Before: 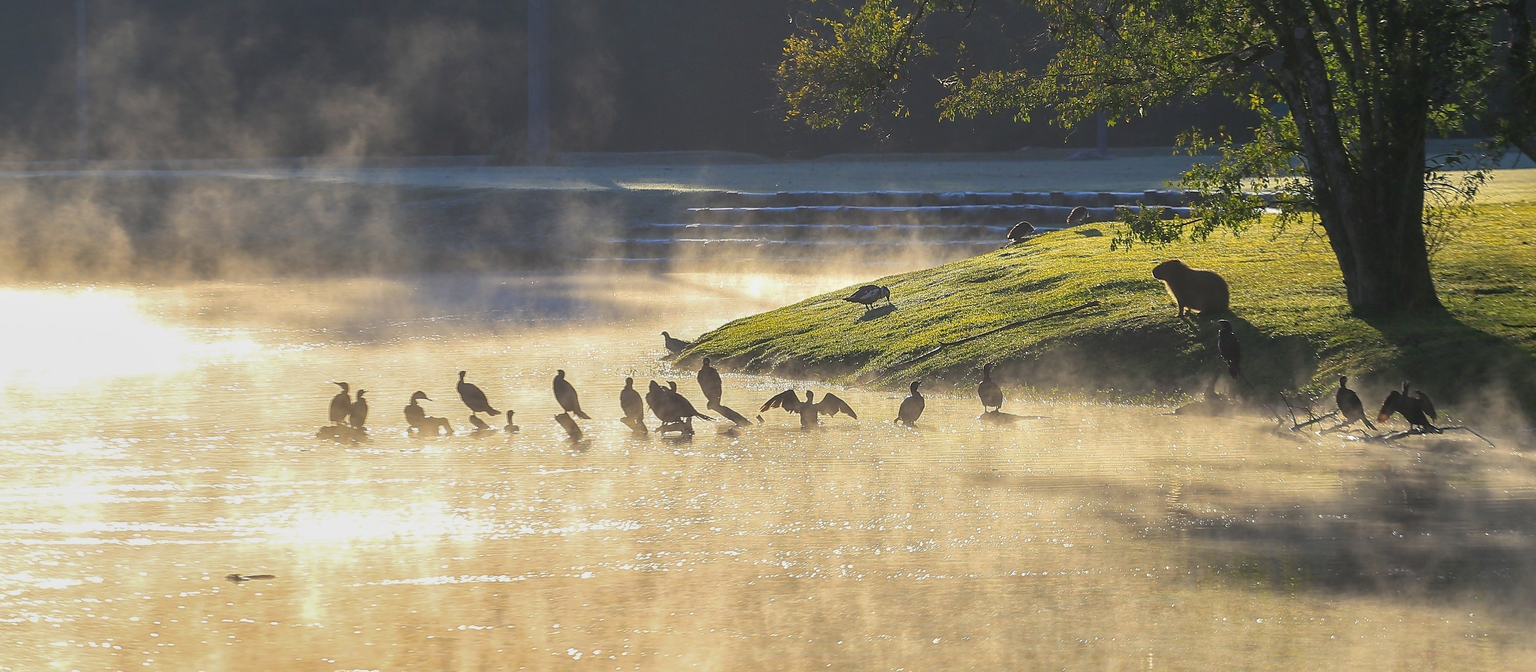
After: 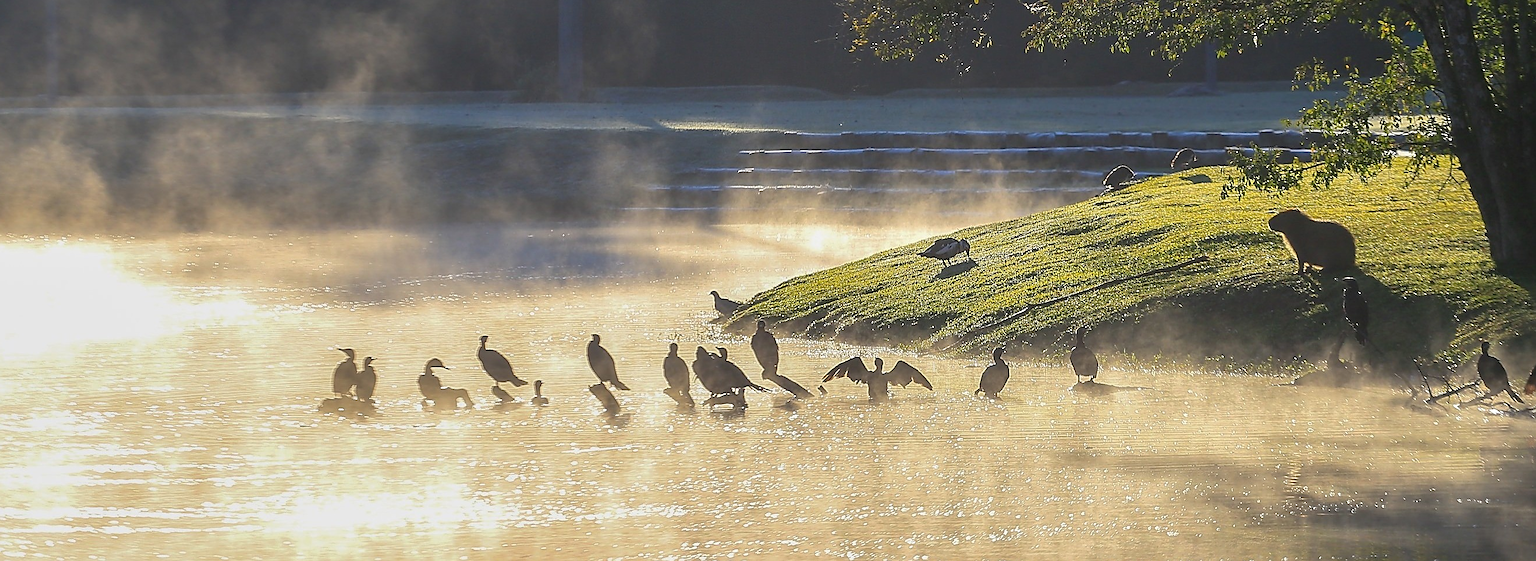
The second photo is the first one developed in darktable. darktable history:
crop and rotate: left 2.425%, top 11.305%, right 9.6%, bottom 15.08%
sharpen: on, module defaults
